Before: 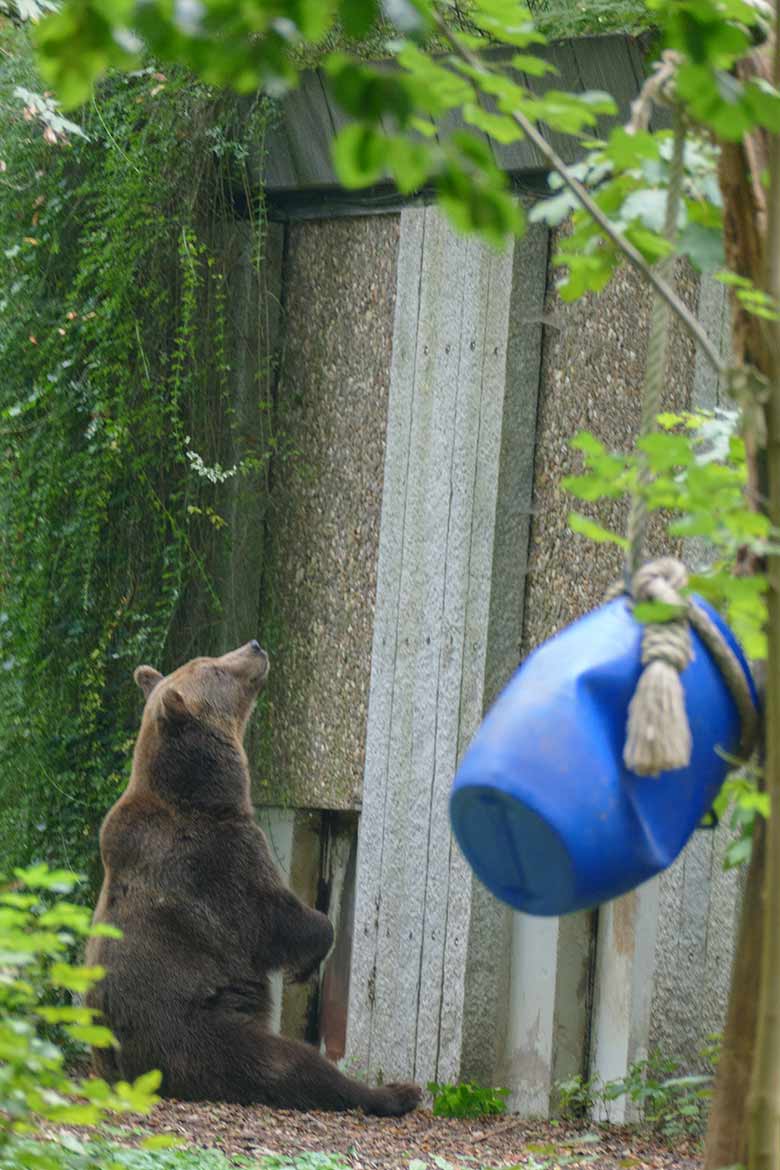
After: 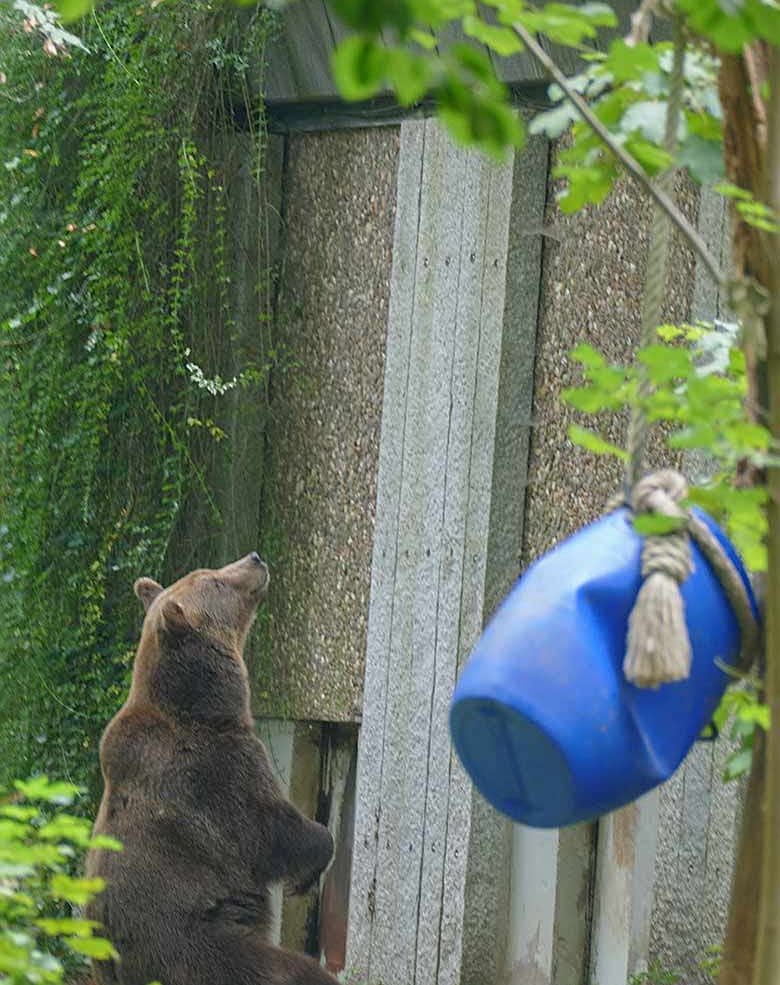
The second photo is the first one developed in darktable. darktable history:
shadows and highlights: shadows 42.68, highlights 6.82
crop: top 7.591%, bottom 8.153%
local contrast: mode bilateral grid, contrast 99, coarseness 100, detail 89%, midtone range 0.2
sharpen: on, module defaults
